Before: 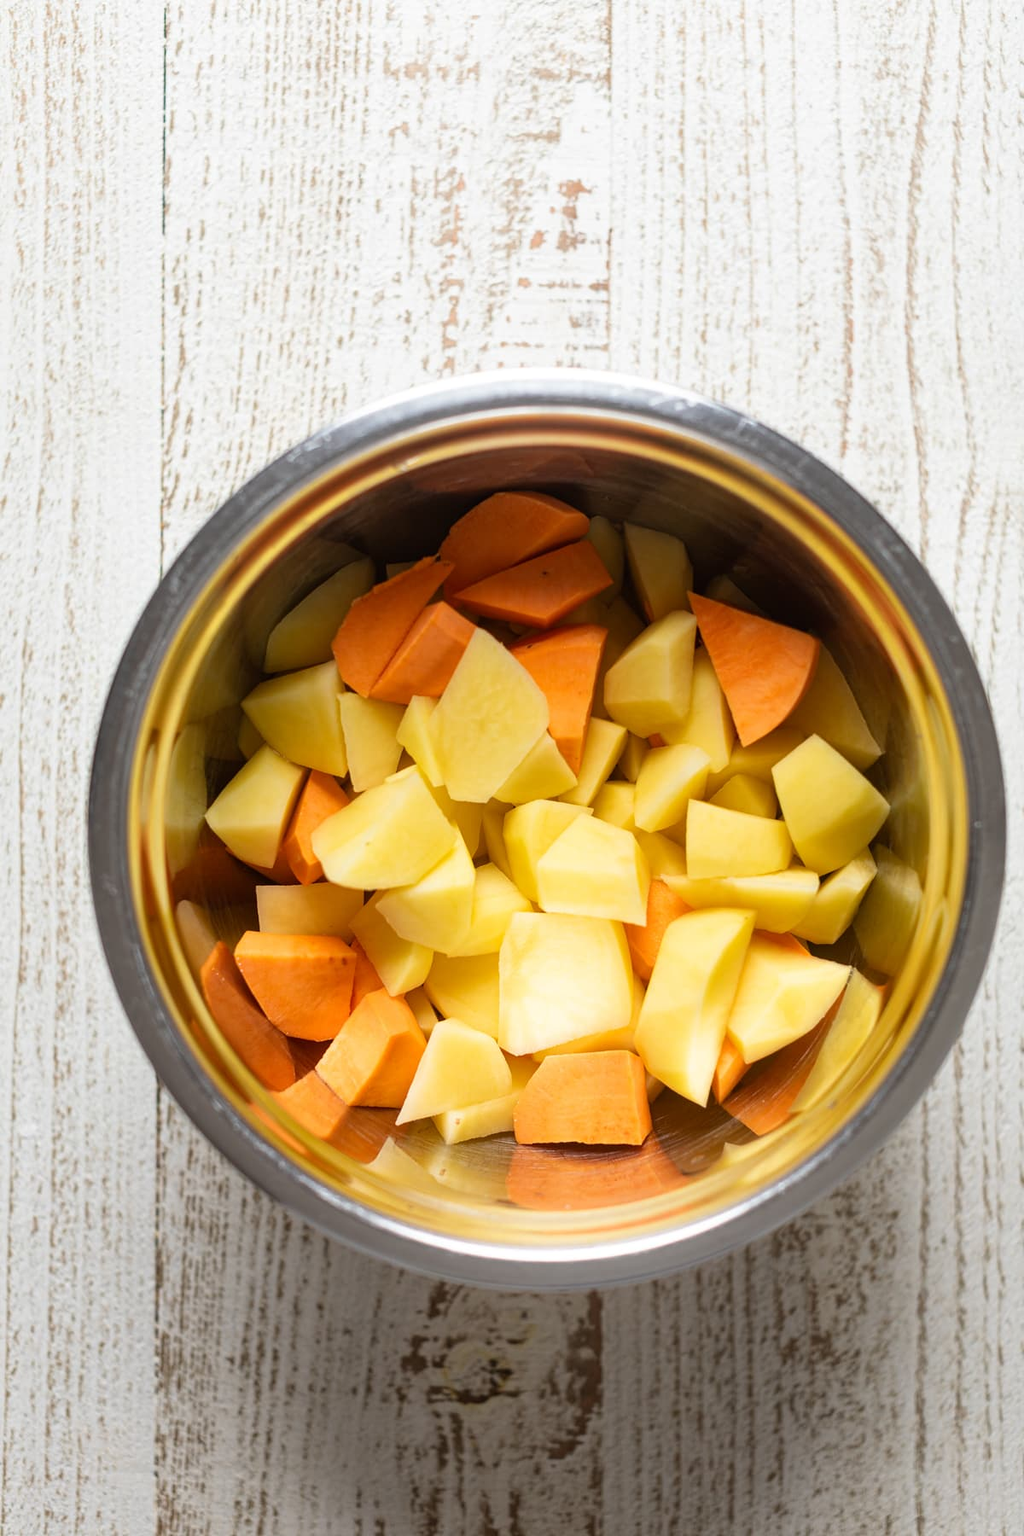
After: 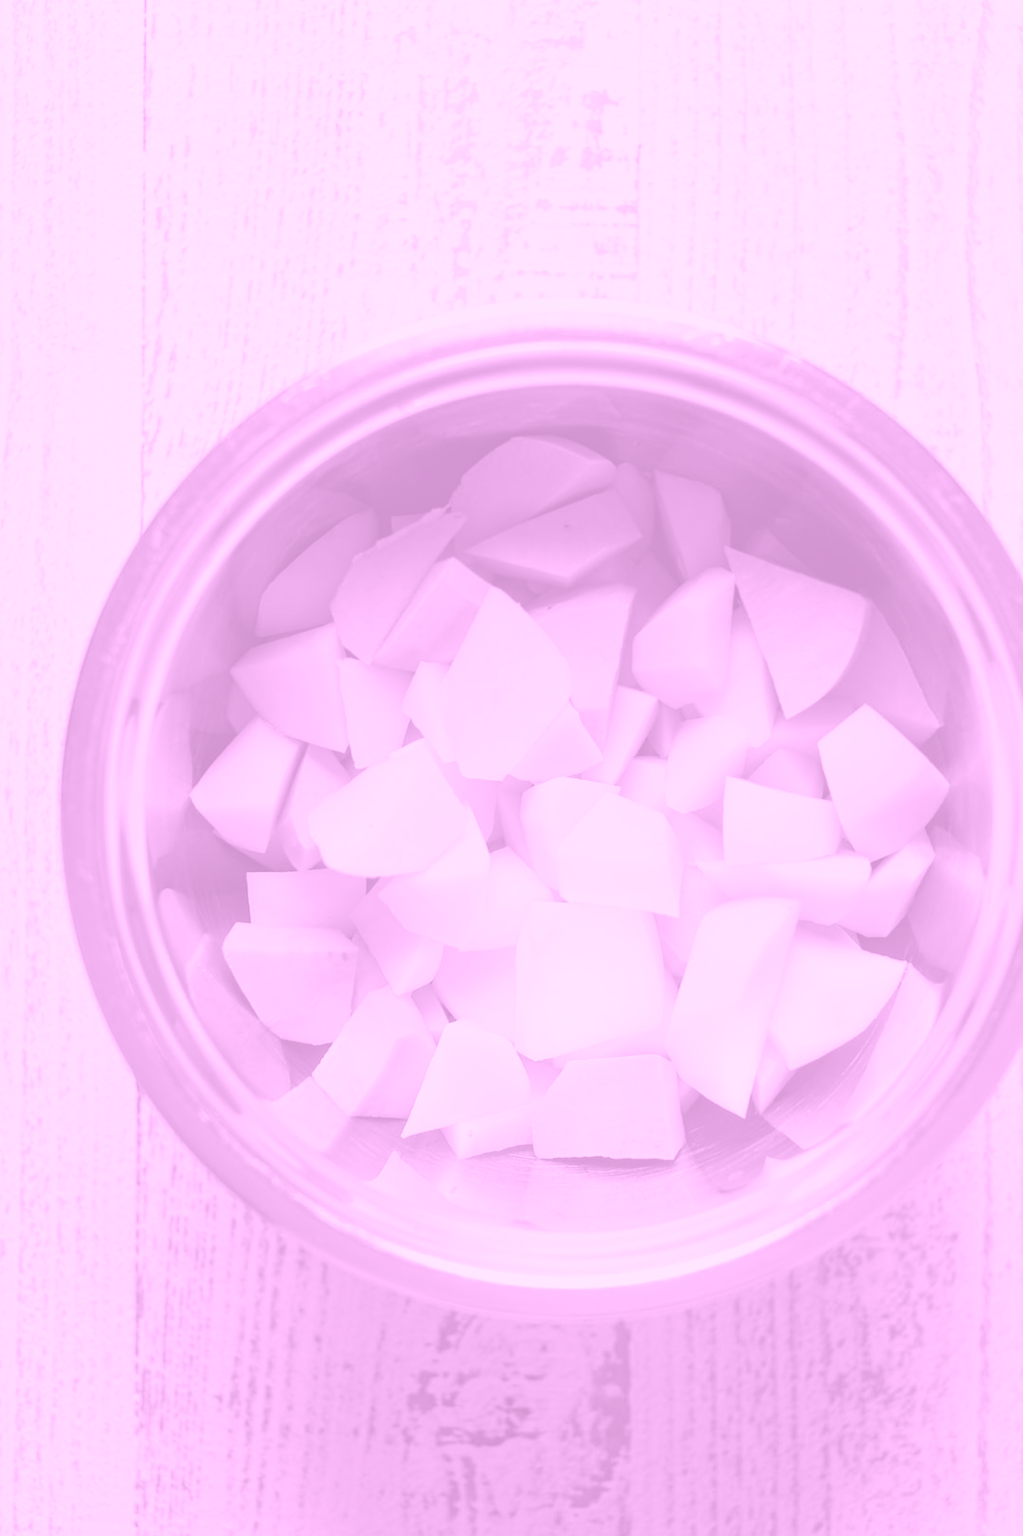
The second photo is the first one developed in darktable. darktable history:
colorize: hue 331.2°, saturation 75%, source mix 30.28%, lightness 70.52%, version 1
crop: left 3.305%, top 6.436%, right 6.389%, bottom 3.258%
